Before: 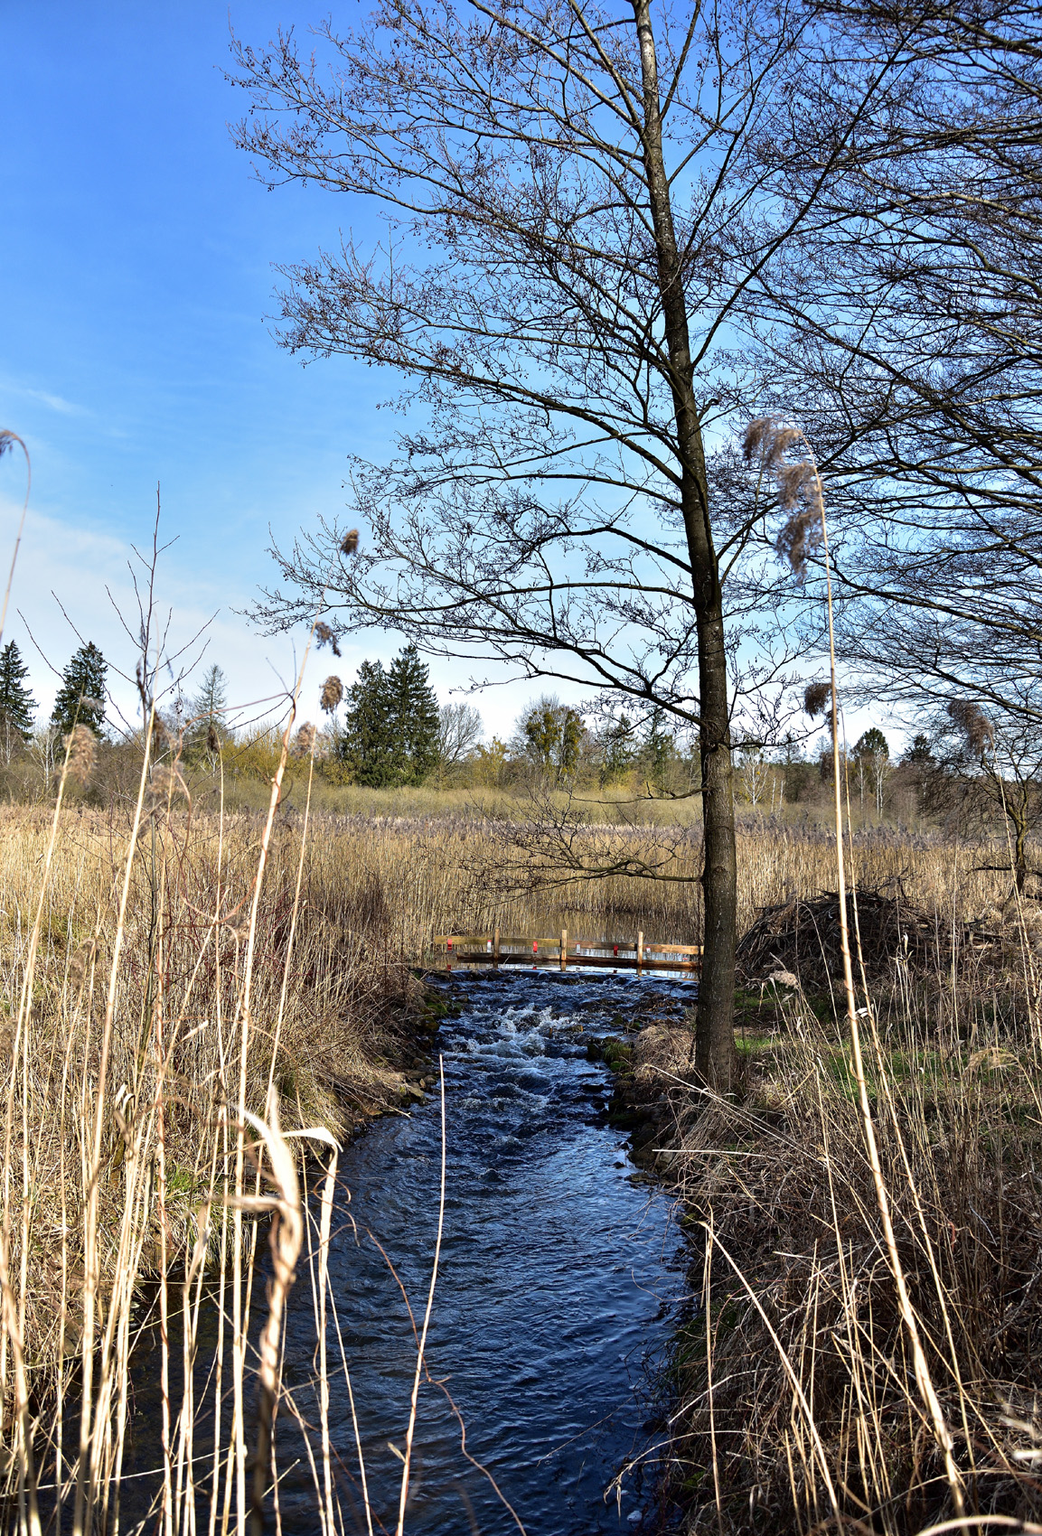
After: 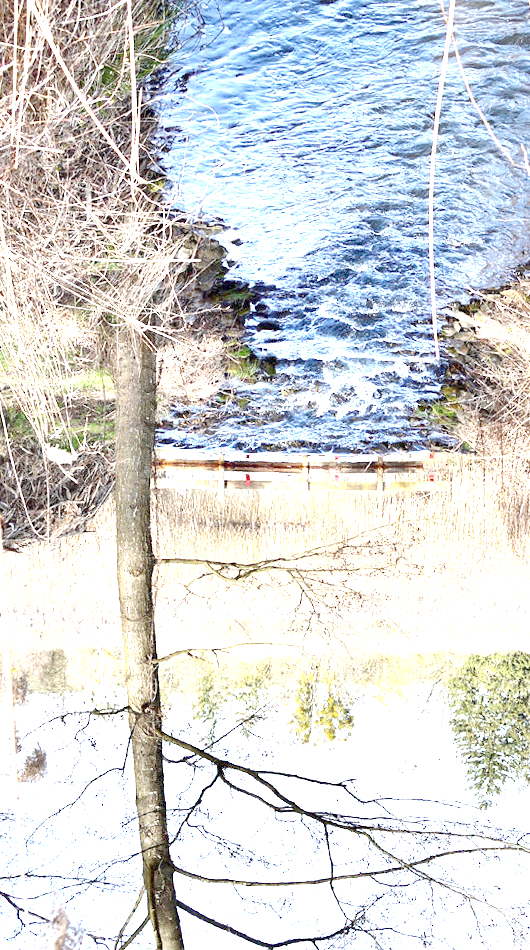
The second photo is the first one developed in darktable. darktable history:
orientation "rotate by 180 degrees": orientation rotate 180°
rotate and perspective: rotation -1.75°, automatic cropping off
exposure: exposure 1.061 EV
tone equalizer "contrast tone curve: soft": -8 EV -0.417 EV, -7 EV -0.389 EV, -6 EV -0.333 EV, -5 EV -0.222 EV, -3 EV 0.222 EV, -2 EV 0.333 EV, -1 EV 0.389 EV, +0 EV 0.417 EV, edges refinement/feathering 500, mask exposure compensation -1.57 EV, preserve details no
crop: left 20.248%, top 10.86%, right 35.675%, bottom 34.321%
